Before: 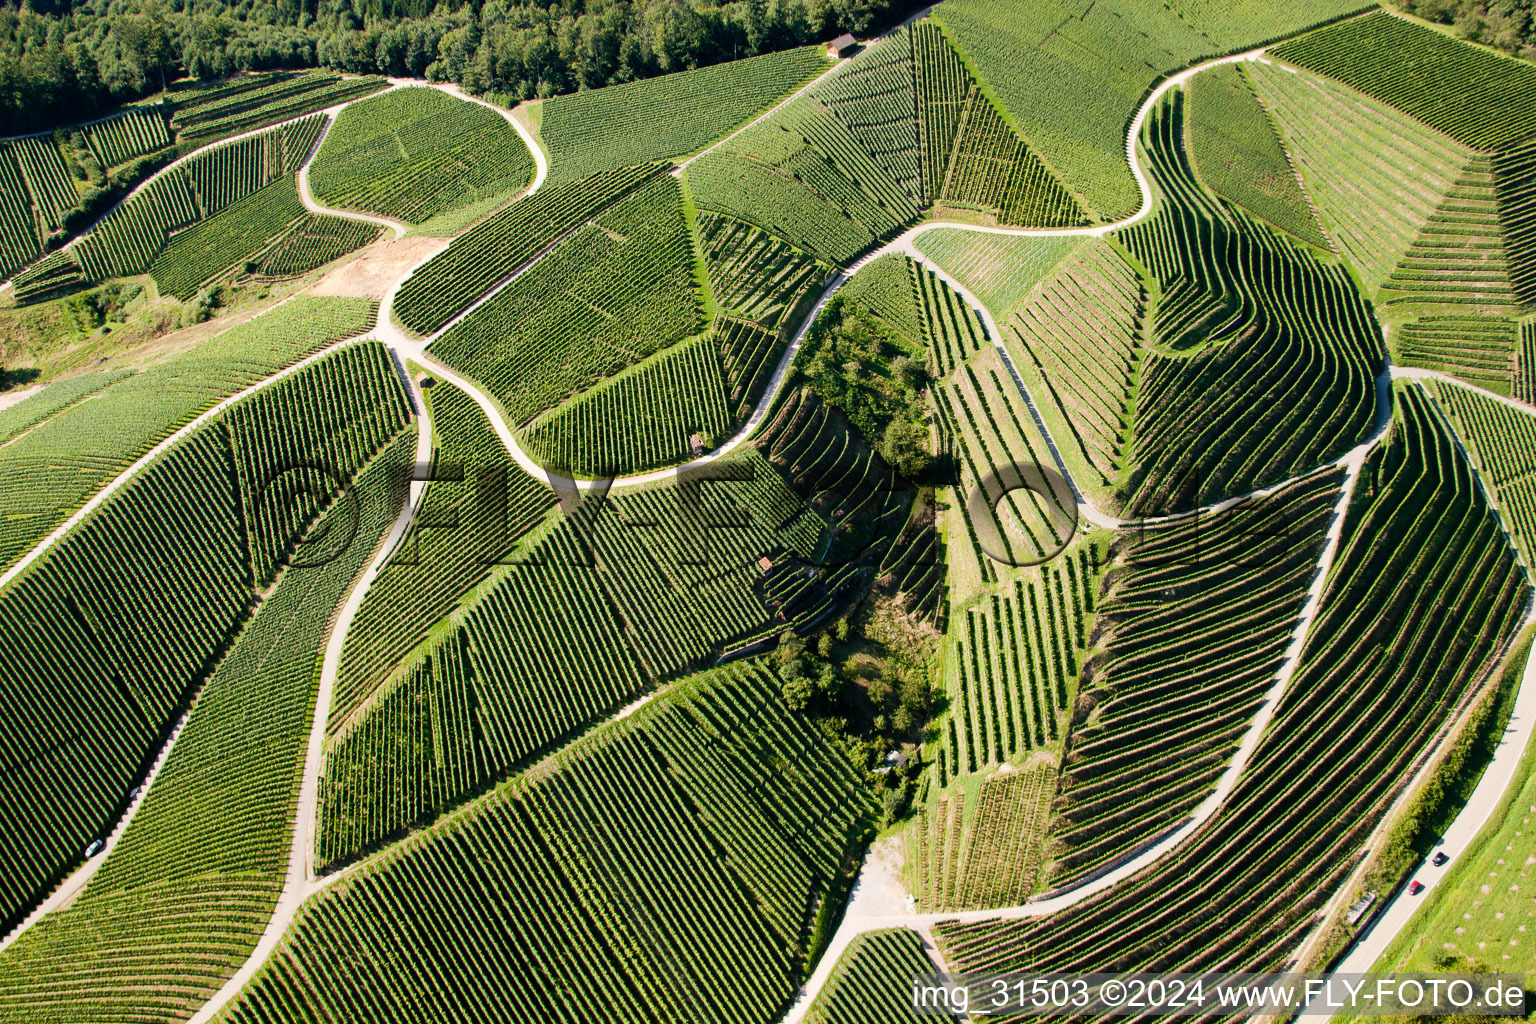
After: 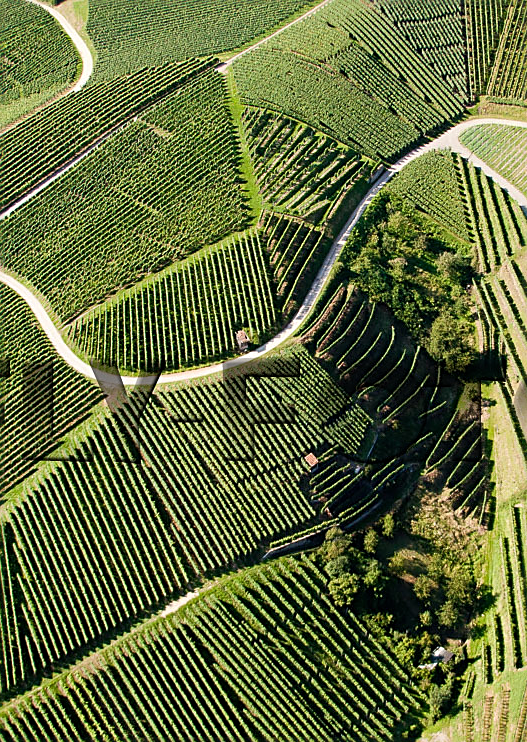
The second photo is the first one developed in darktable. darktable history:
sharpen: amount 0.493
crop and rotate: left 29.593%, top 10.225%, right 36.041%, bottom 17.285%
